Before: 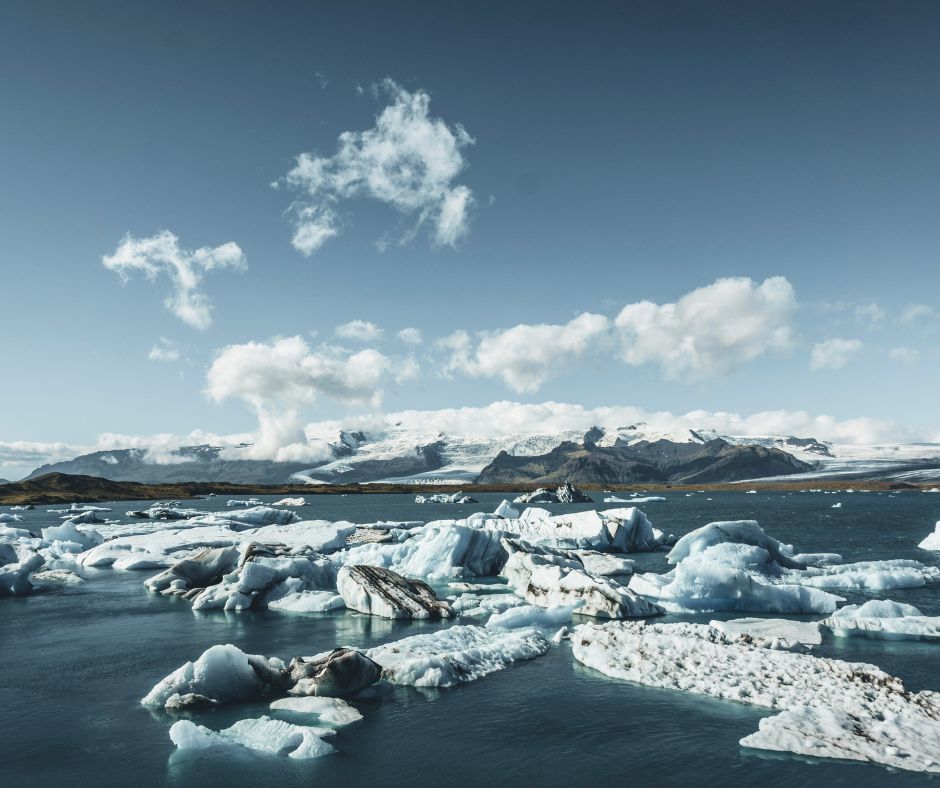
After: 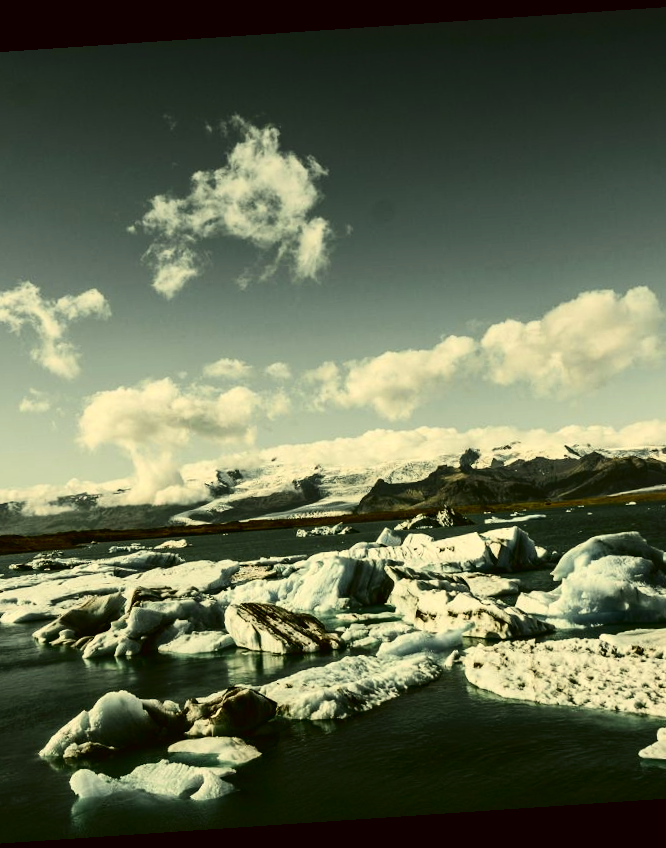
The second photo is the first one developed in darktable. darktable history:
color correction: highlights a* 0.162, highlights b* 29.53, shadows a* -0.162, shadows b* 21.09
contrast brightness saturation: contrast 0.24, brightness -0.24, saturation 0.14
rotate and perspective: rotation -4.2°, shear 0.006, automatic cropping off
crop and rotate: left 15.754%, right 17.579%
